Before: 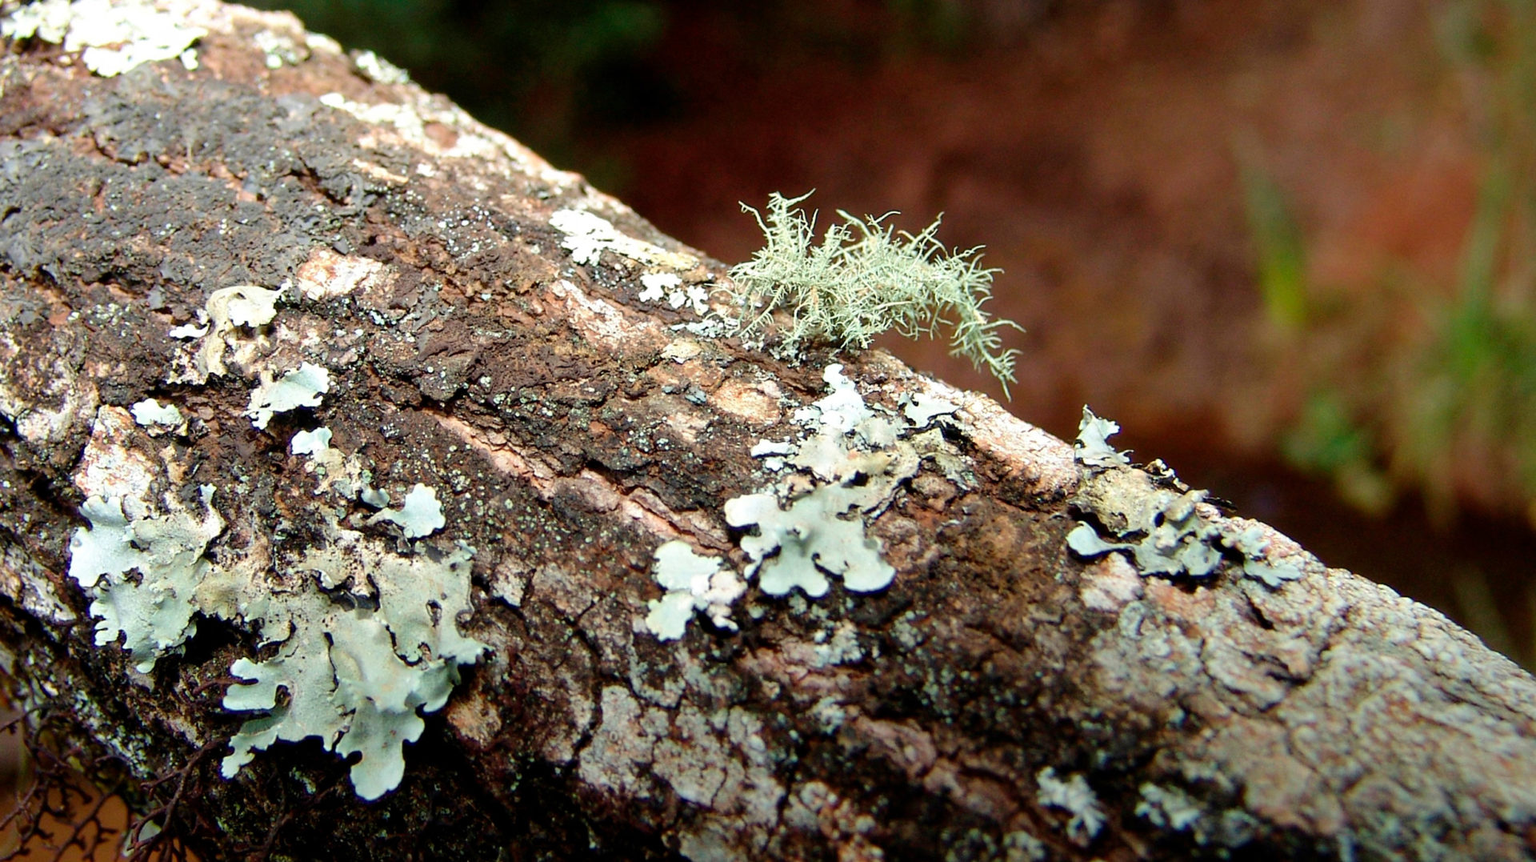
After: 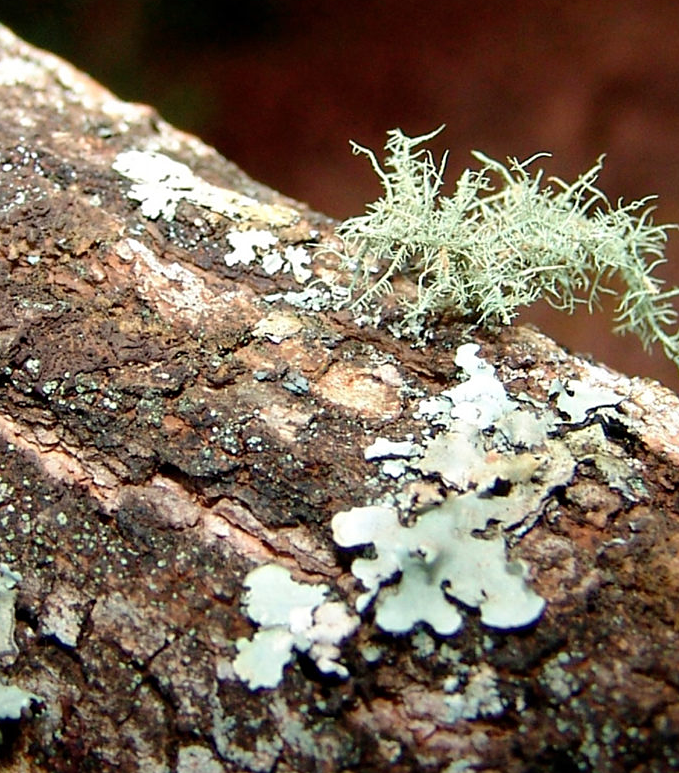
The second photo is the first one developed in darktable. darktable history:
crop and rotate: left 29.945%, top 10.355%, right 34.667%, bottom 17.835%
sharpen: amount 0.207
